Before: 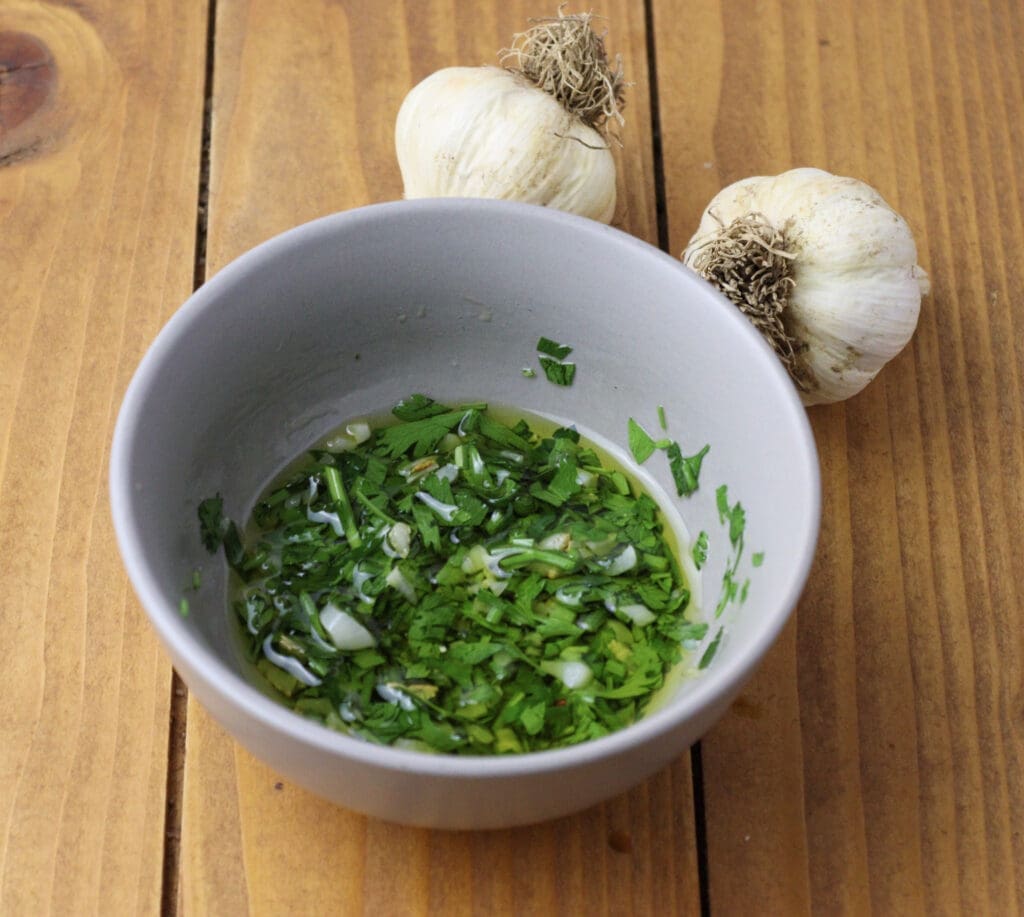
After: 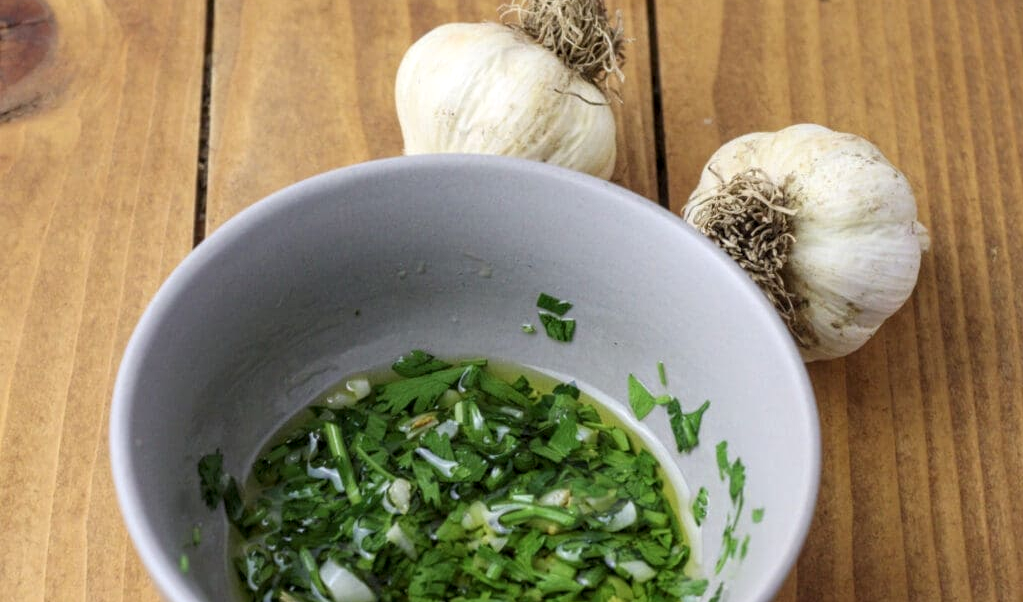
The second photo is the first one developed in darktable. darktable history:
crop and rotate: top 4.848%, bottom 29.503%
local contrast: on, module defaults
